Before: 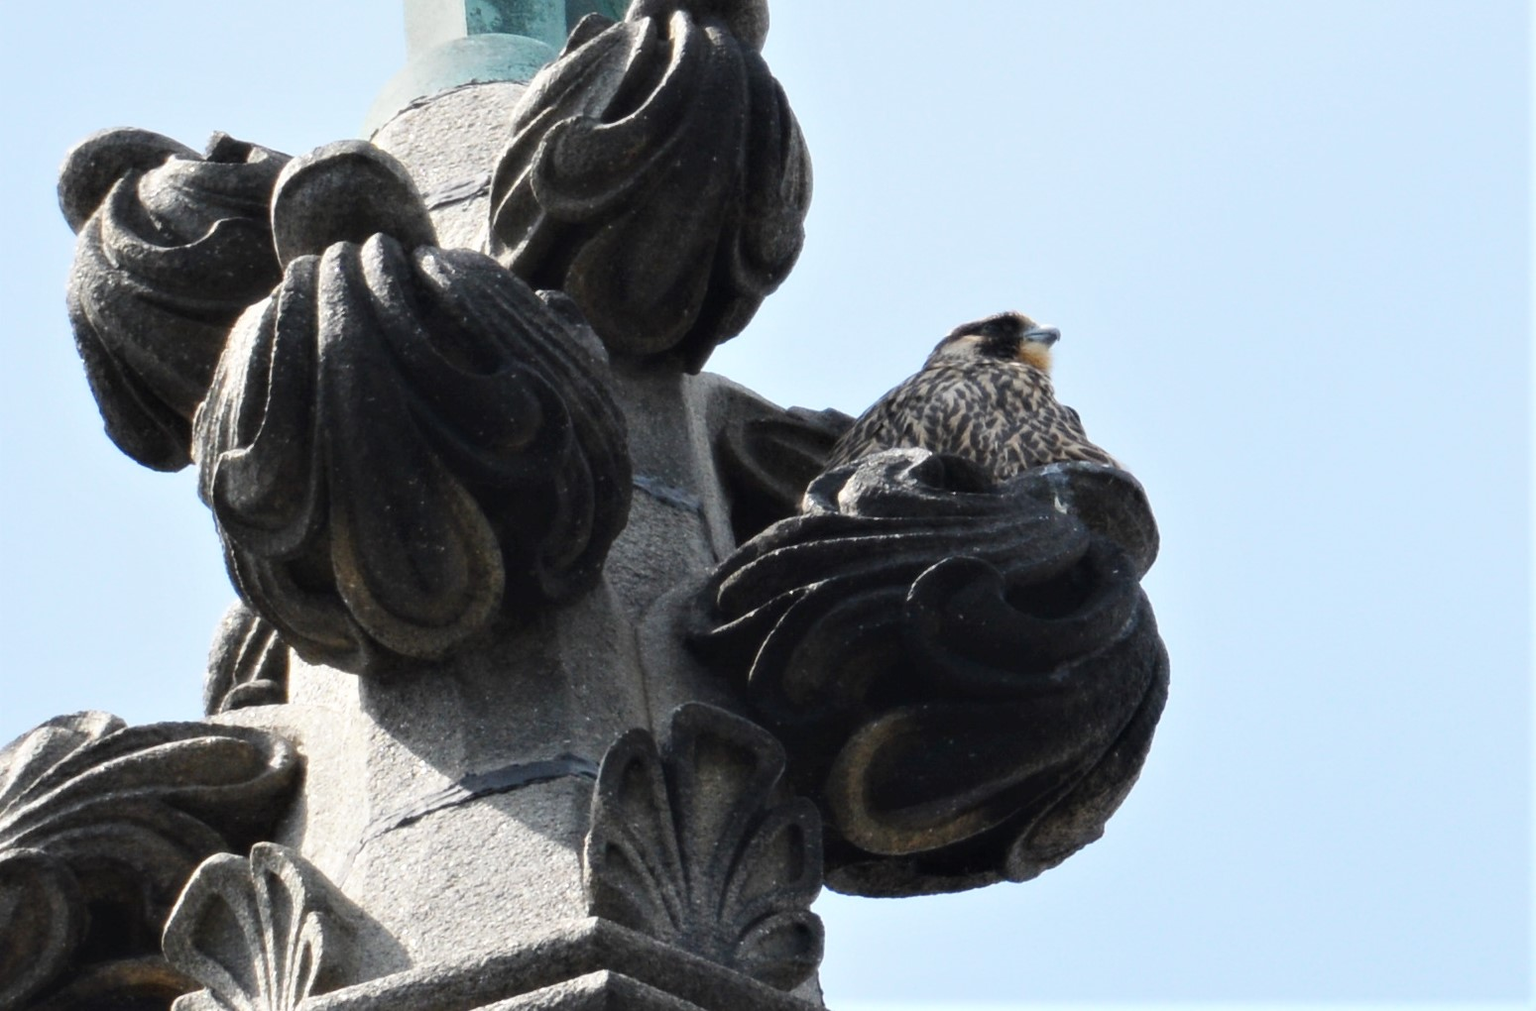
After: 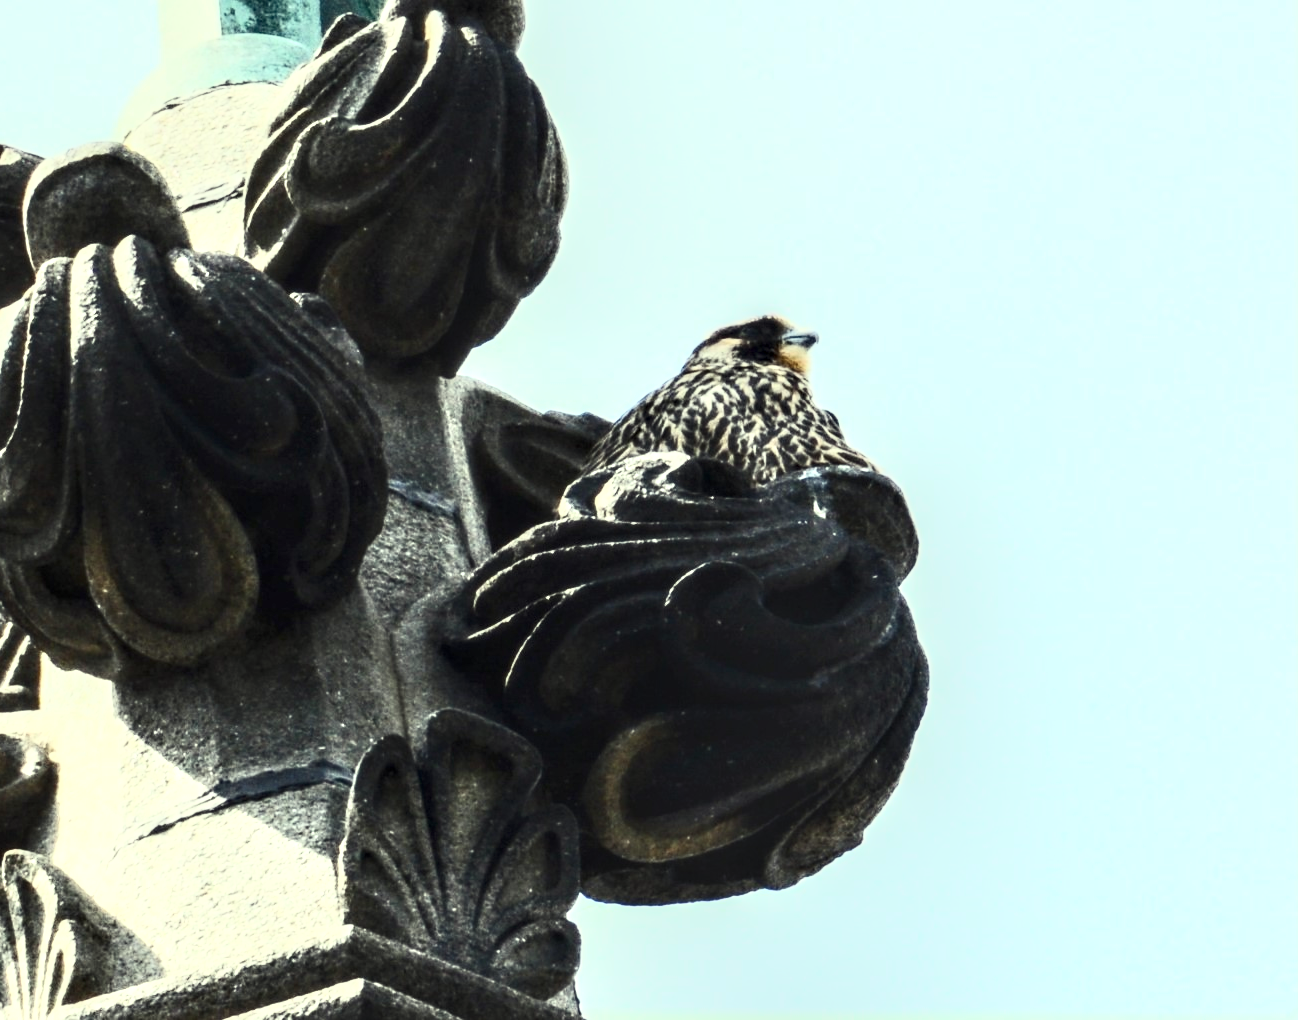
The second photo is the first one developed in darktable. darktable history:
color correction: highlights a* -5.94, highlights b* 11.19
contrast brightness saturation: contrast 0.62, brightness 0.34, saturation 0.14
local contrast: detail 160%
crop: left 16.145%
